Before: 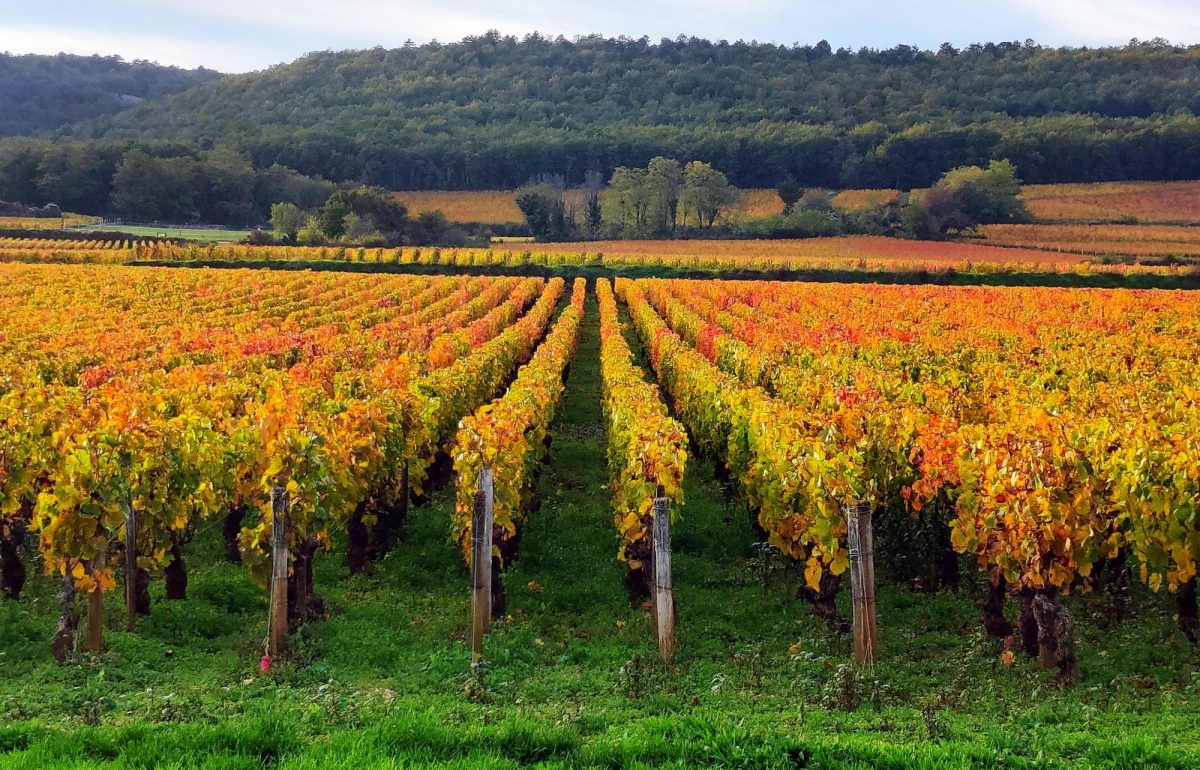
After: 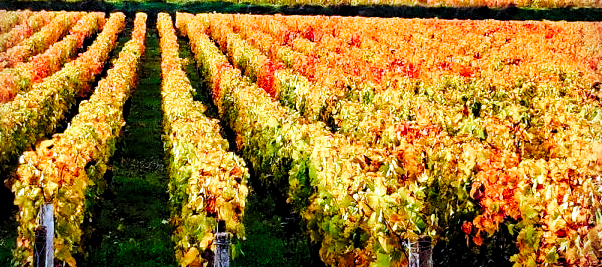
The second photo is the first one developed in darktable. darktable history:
base curve: curves: ch0 [(0, 0) (0.036, 0.025) (0.121, 0.166) (0.206, 0.329) (0.605, 0.79) (1, 1)], preserve colors none
levels: levels [0.062, 0.494, 0.925]
crop: left 36.665%, top 34.423%, right 13.119%, bottom 30.828%
haze removal: compatibility mode true
color balance rgb: perceptual saturation grading › global saturation 0.538%, perceptual saturation grading › highlights -29.092%, perceptual saturation grading › mid-tones 29.545%, perceptual saturation grading › shadows 59.86%
vignetting: fall-off start 91.82%, brightness -0.829
color correction: highlights a* -2, highlights b* -18.33
